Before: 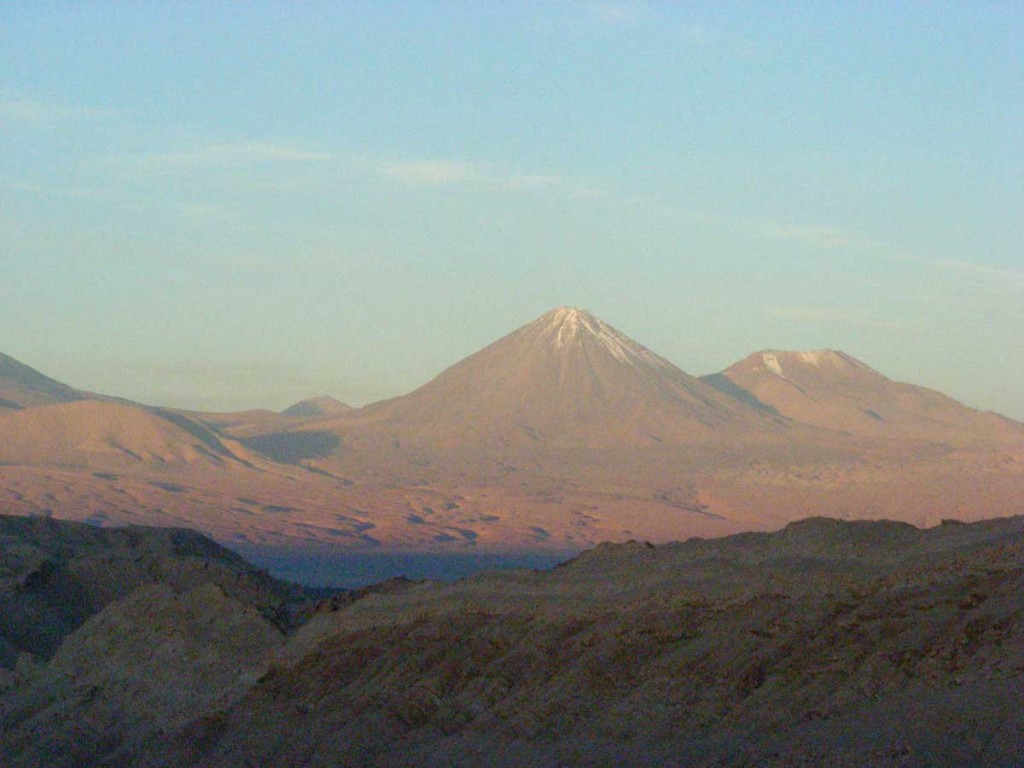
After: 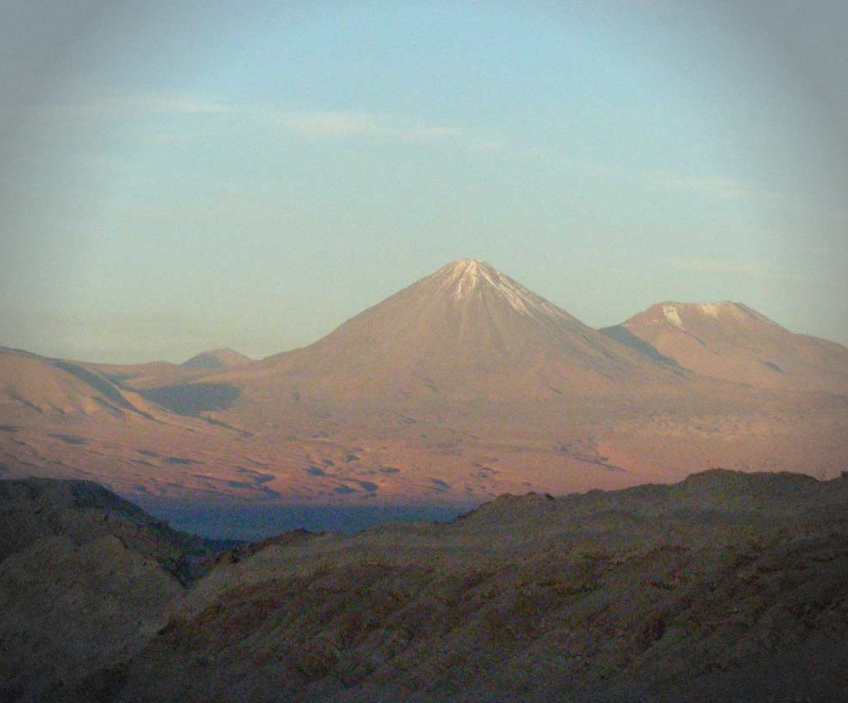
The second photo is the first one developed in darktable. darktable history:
vignetting: fall-off radius 31.48%, brightness -0.472
crop: left 9.807%, top 6.259%, right 7.334%, bottom 2.177%
